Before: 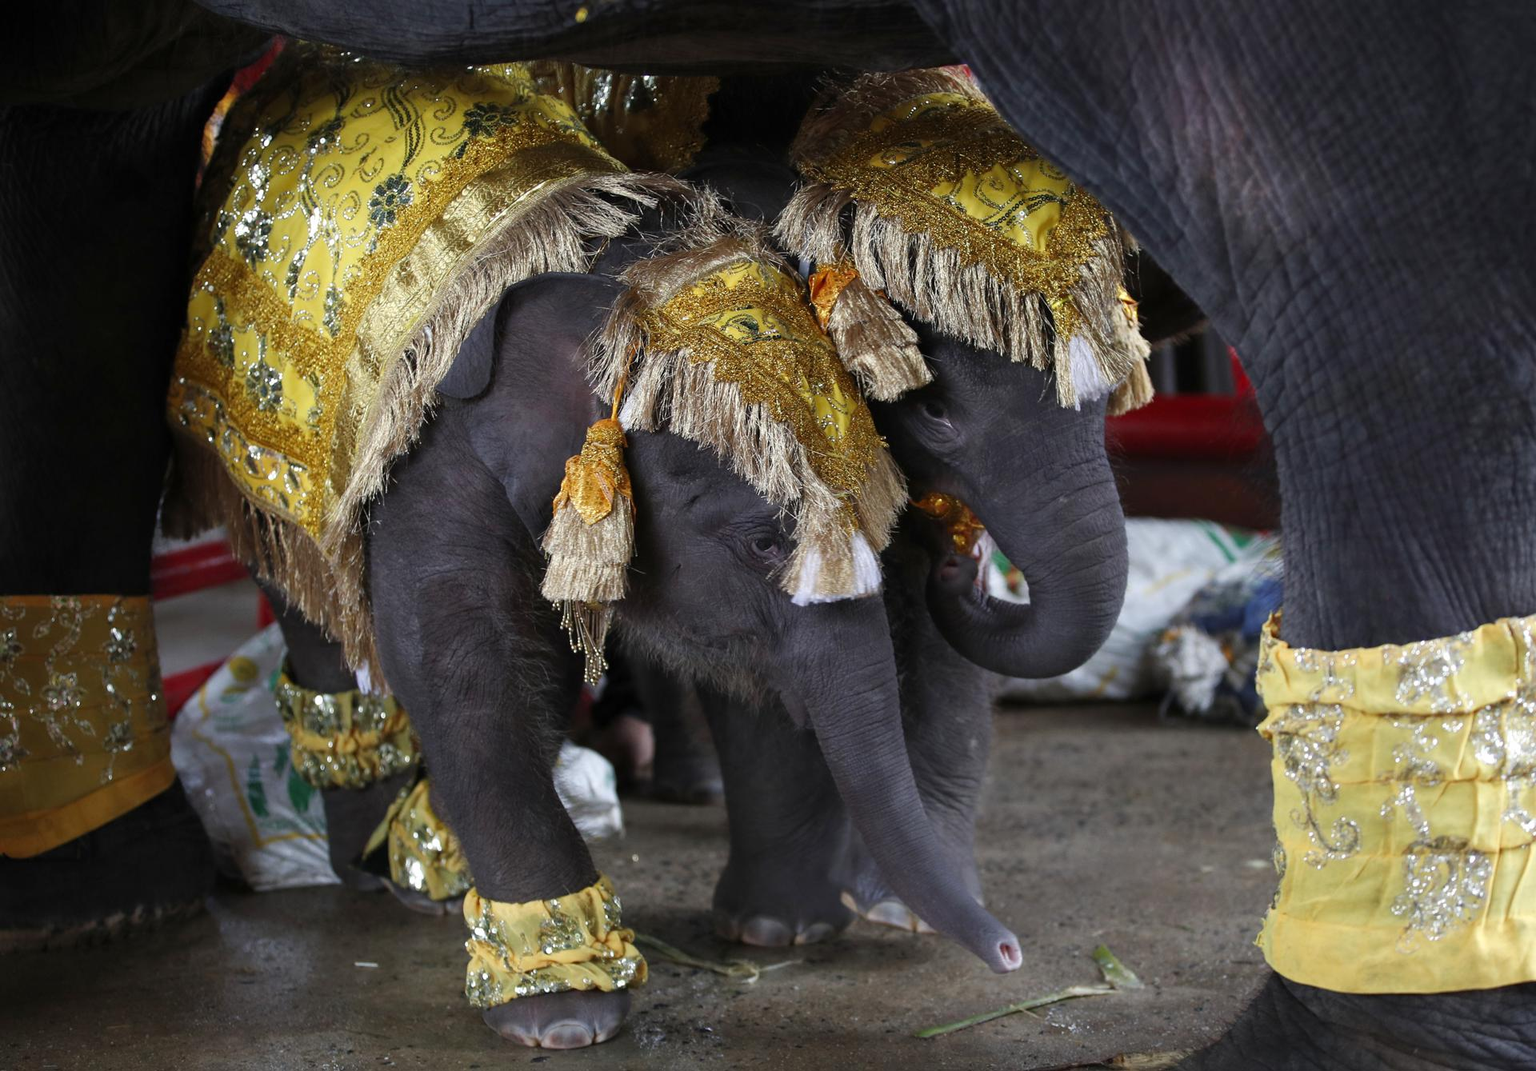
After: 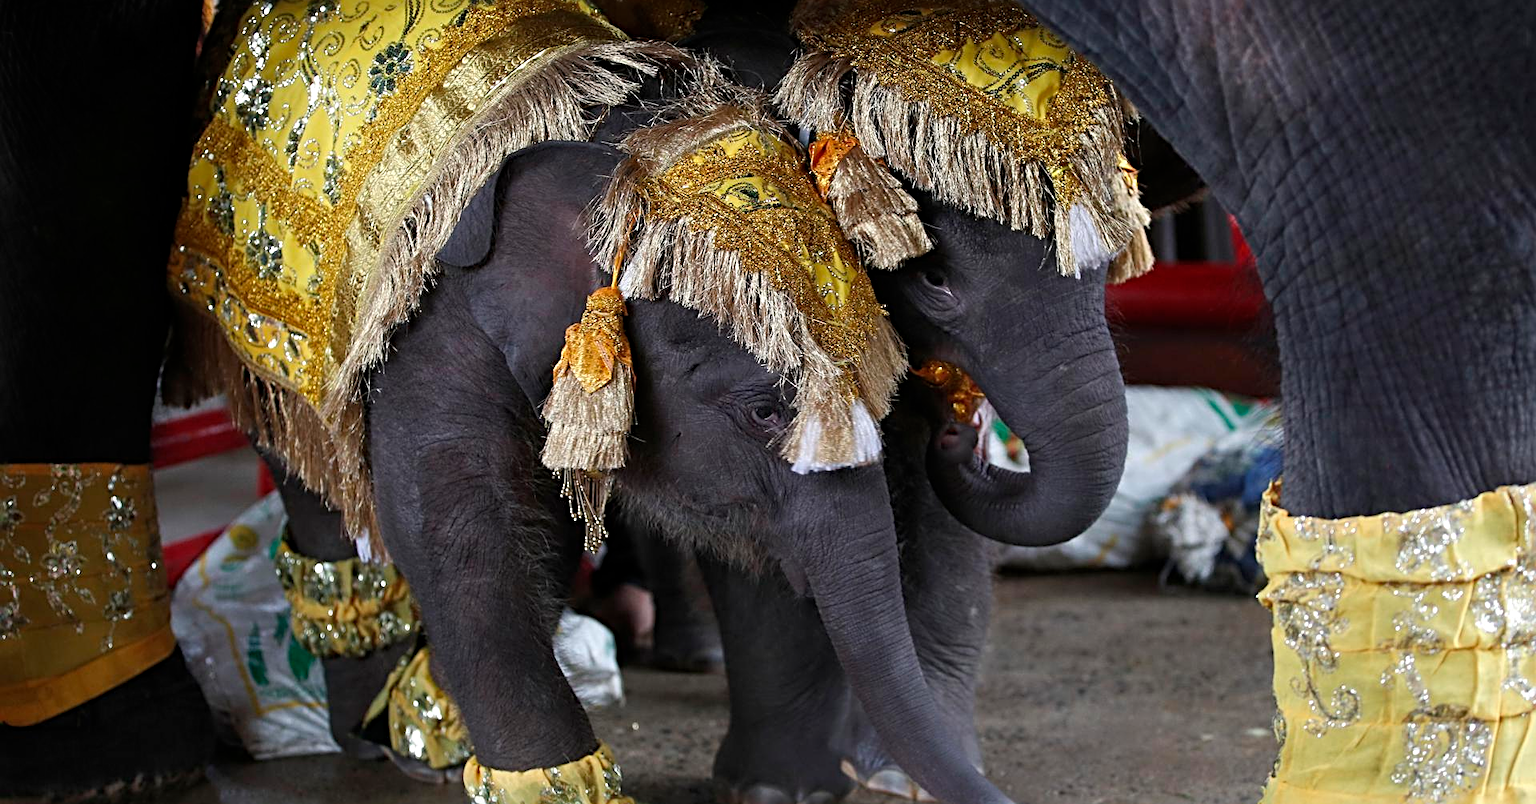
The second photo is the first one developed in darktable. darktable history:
crop and rotate: top 12.369%, bottom 12.437%
sharpen: radius 3.991
